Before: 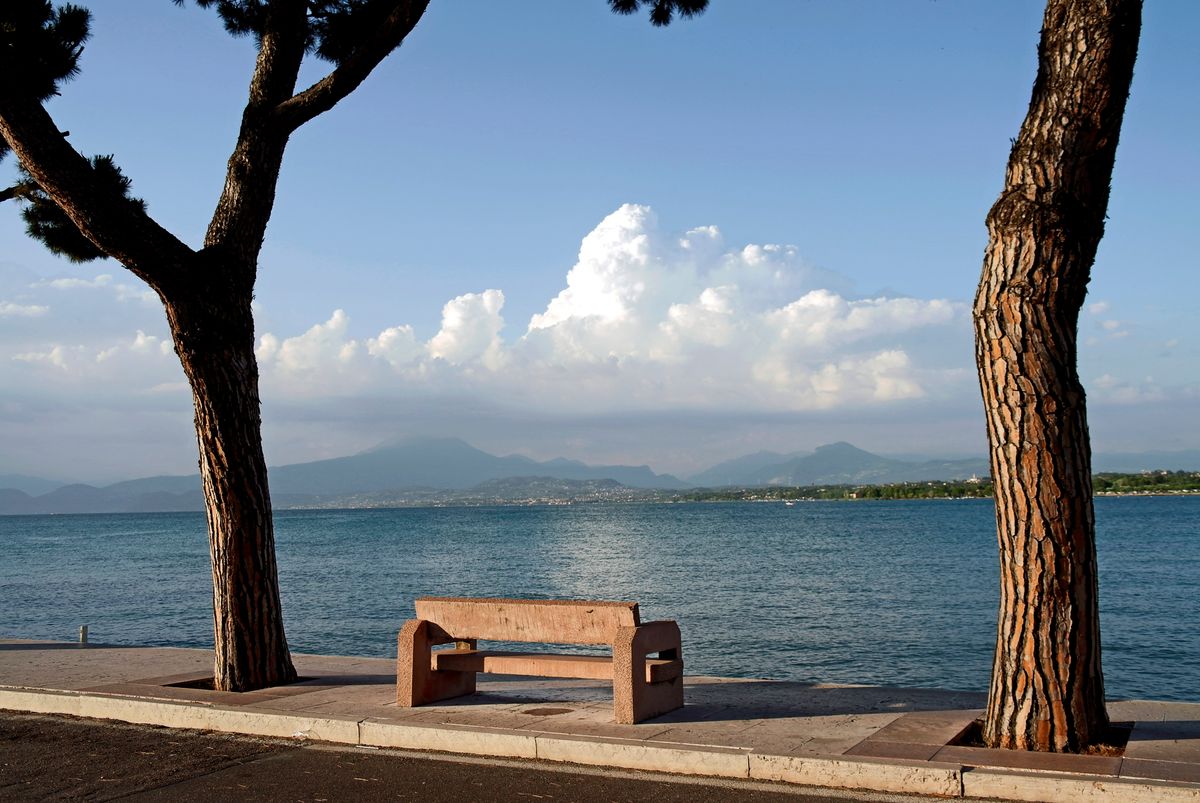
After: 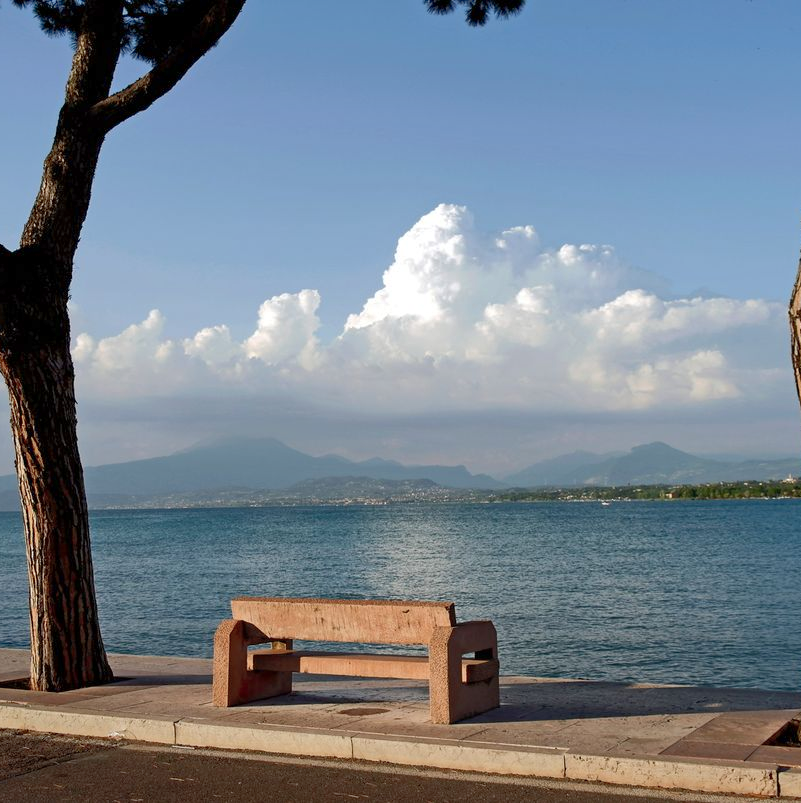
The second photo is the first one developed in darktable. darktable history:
crop: left 15.366%, right 17.852%
shadows and highlights: highlights color adjustment 0.765%
